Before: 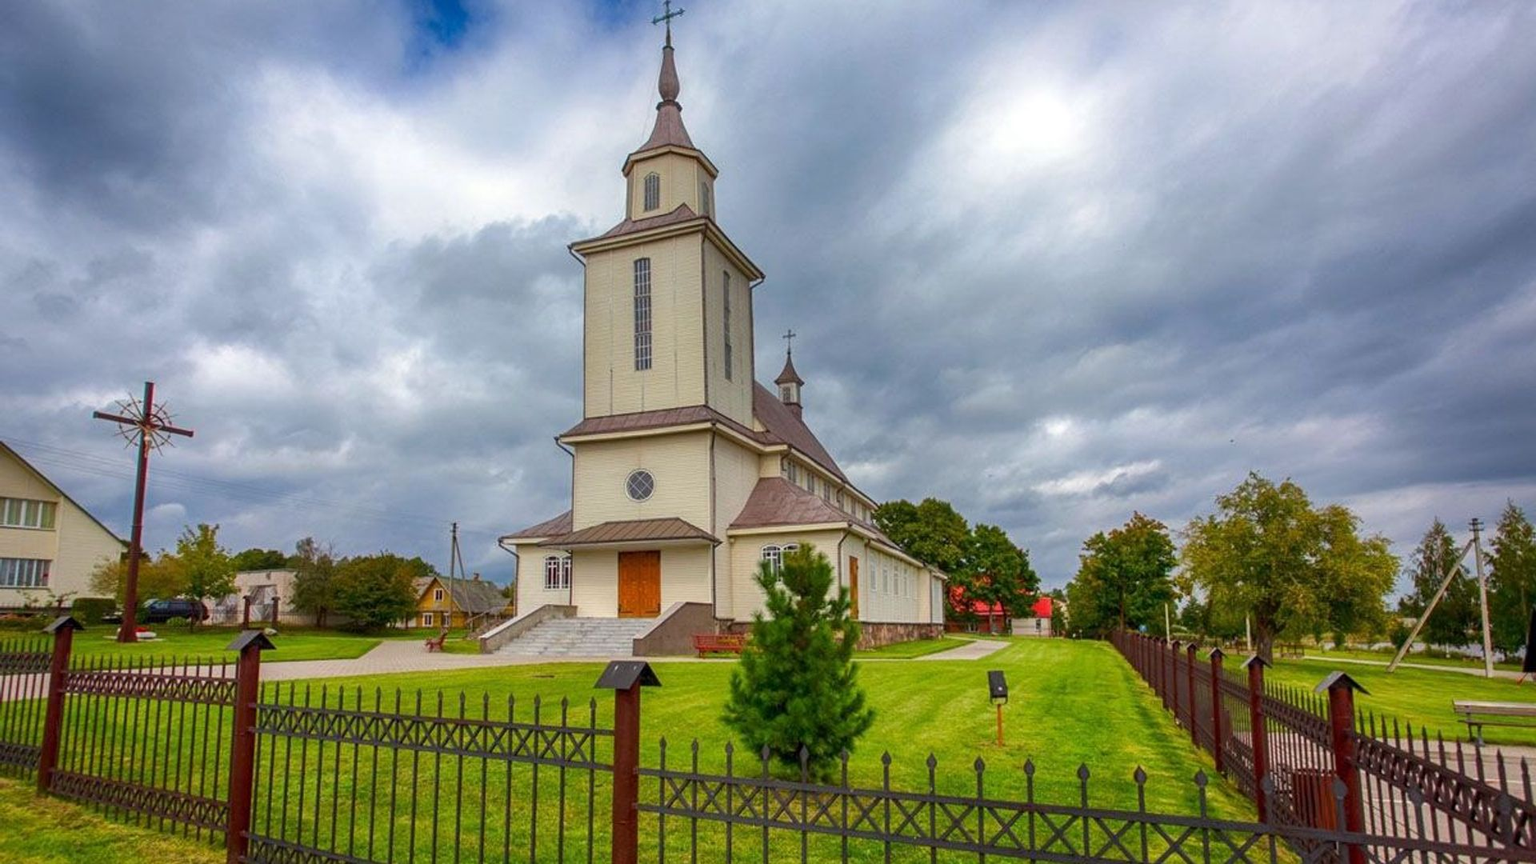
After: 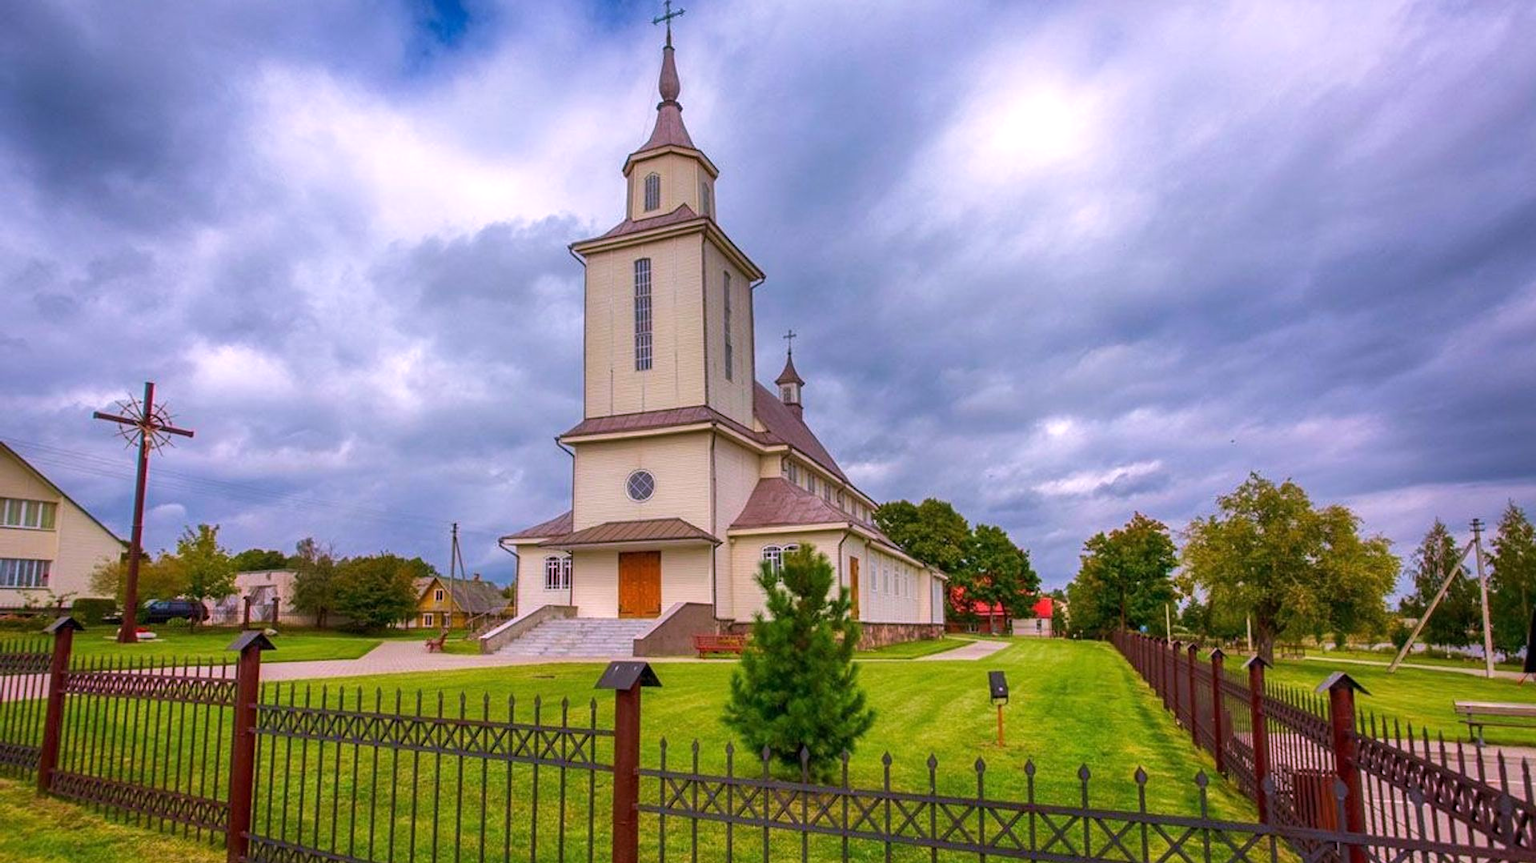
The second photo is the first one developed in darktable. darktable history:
white balance: red 1.066, blue 1.119
velvia: on, module defaults
tone equalizer: on, module defaults
